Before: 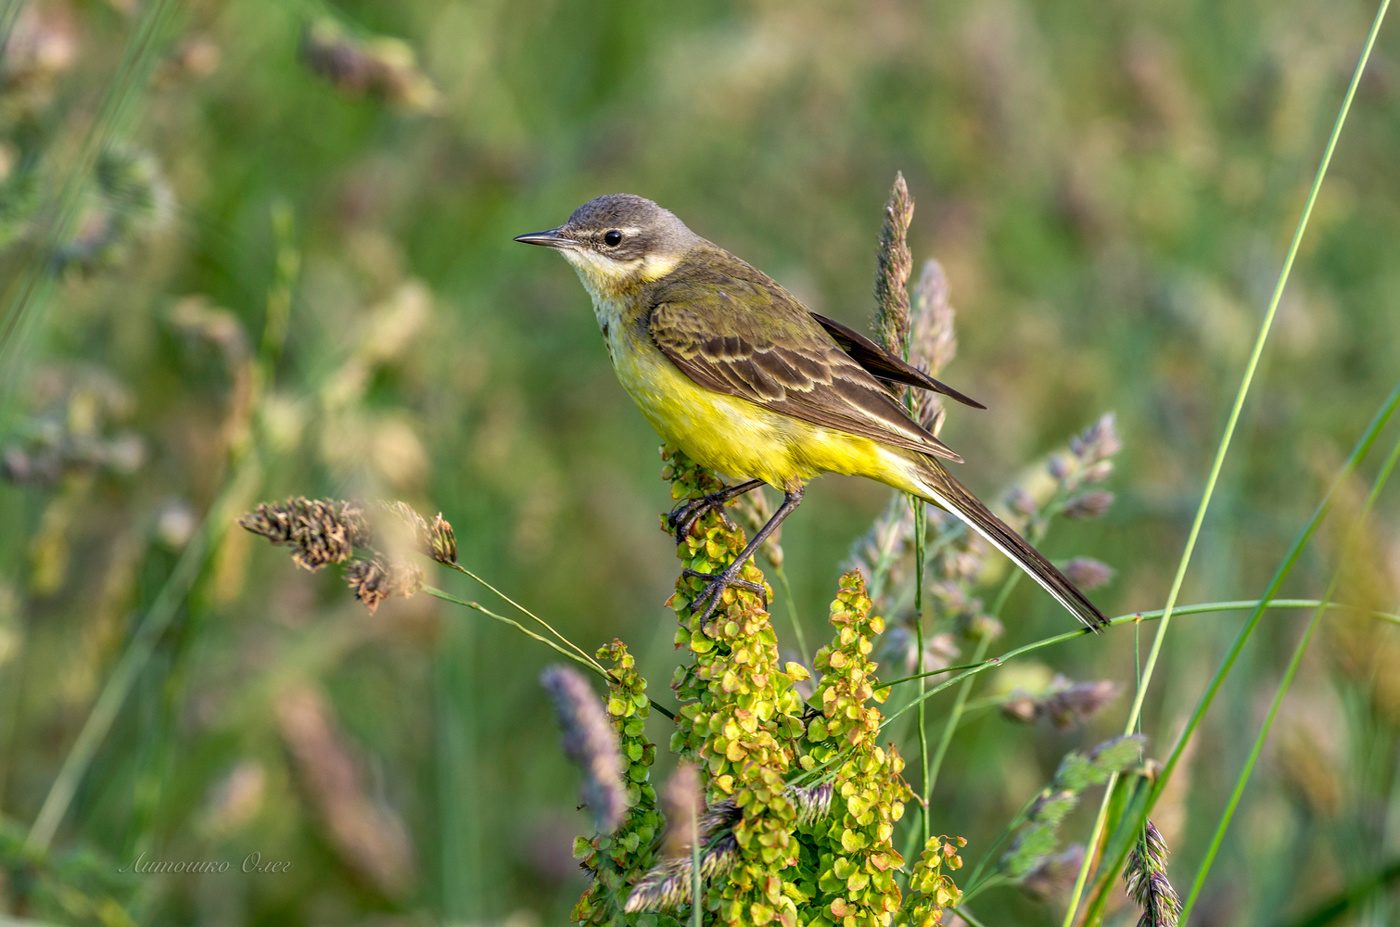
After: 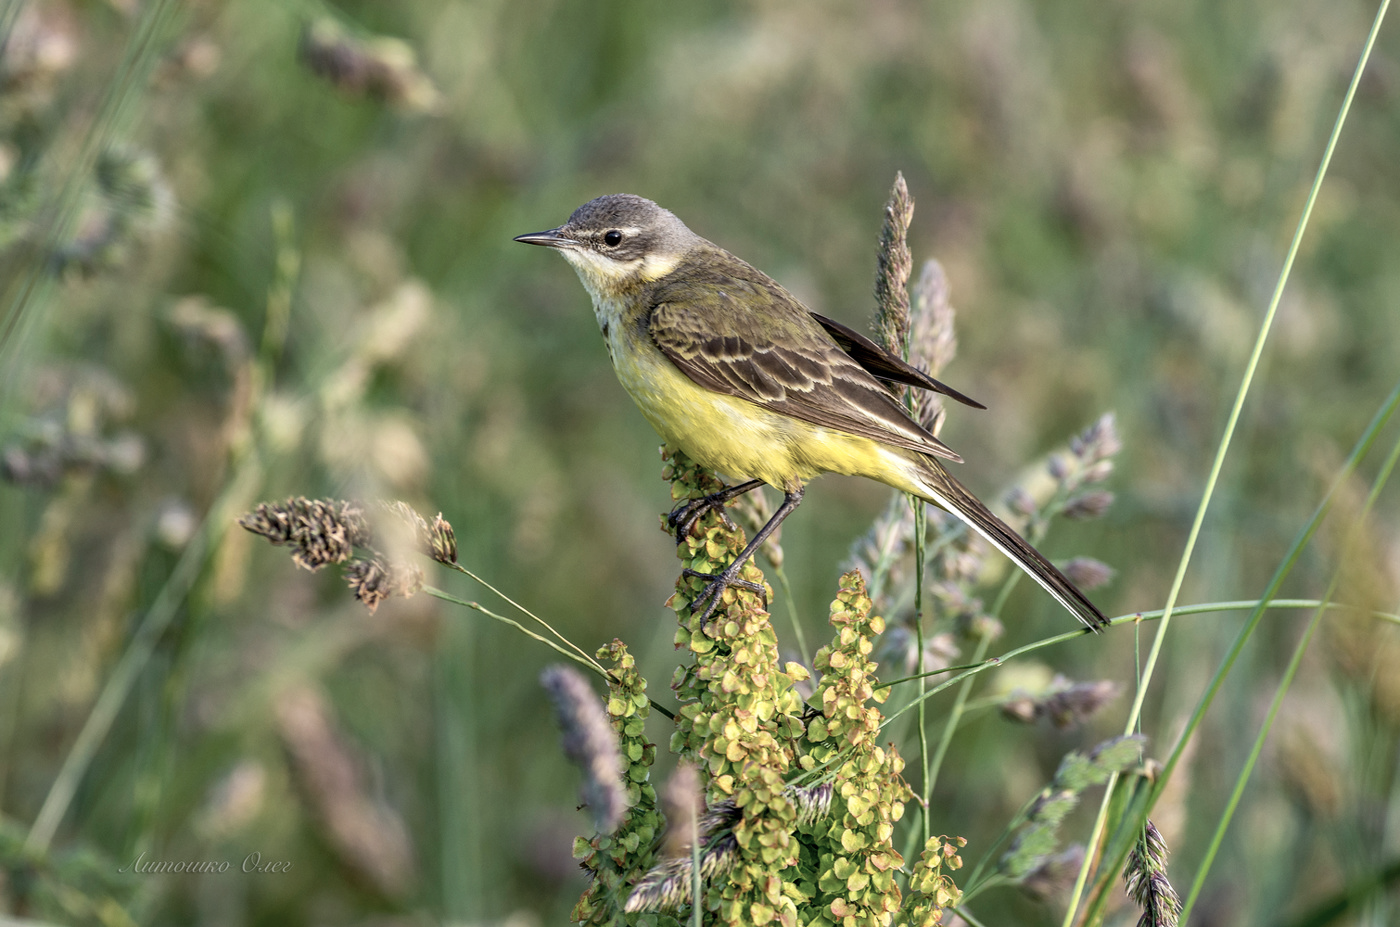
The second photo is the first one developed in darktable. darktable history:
contrast brightness saturation: contrast 0.1, saturation -0.366
